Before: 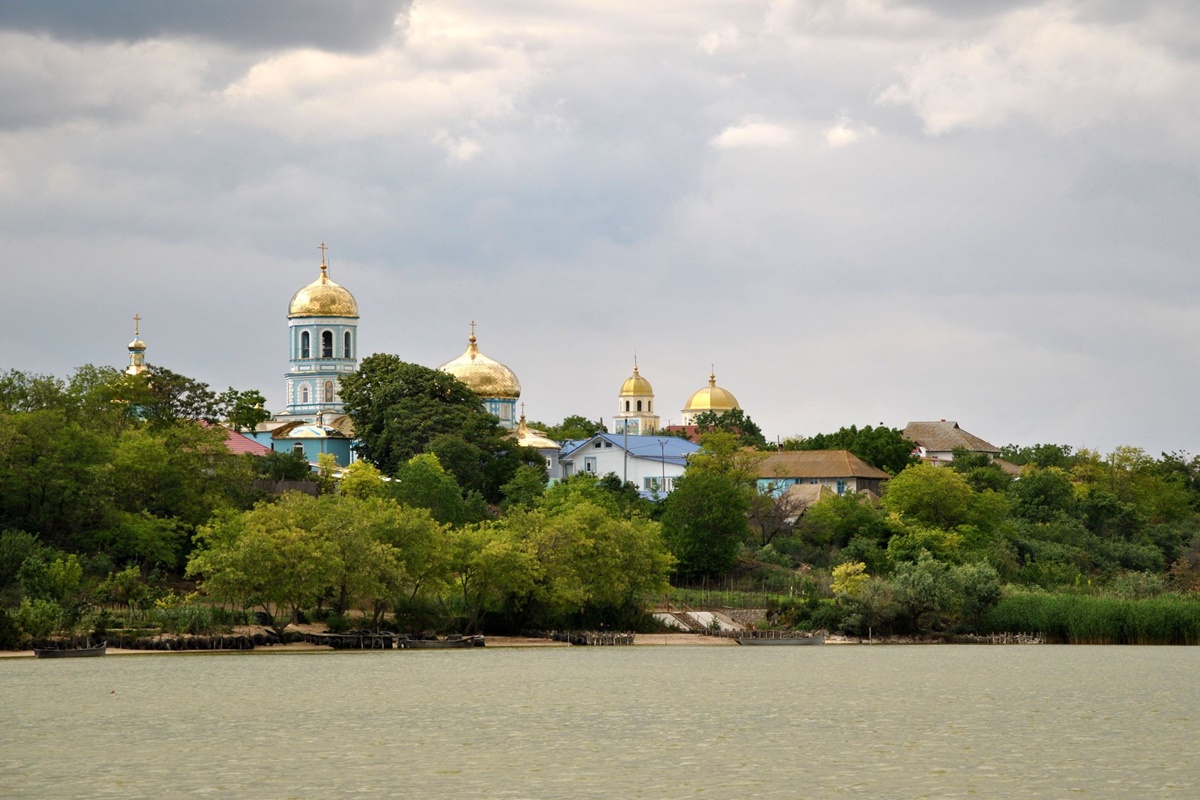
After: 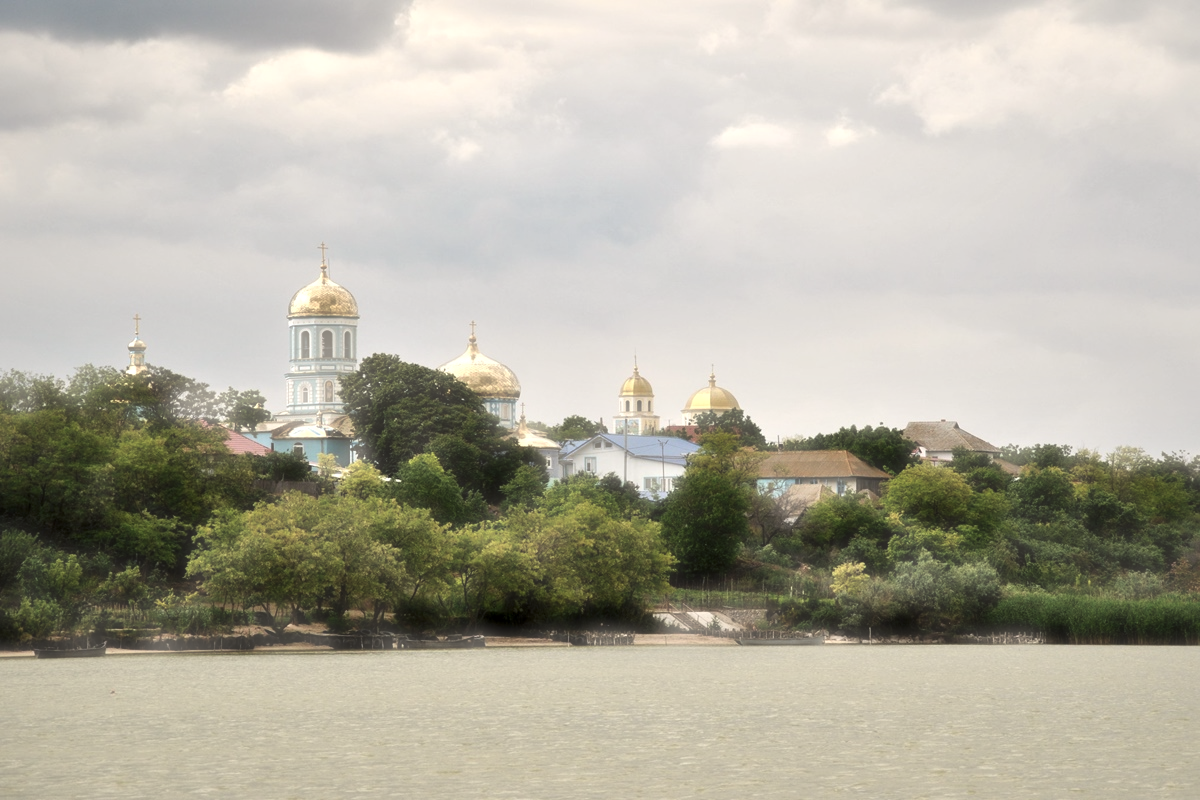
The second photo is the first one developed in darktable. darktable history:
haze removal: strength -0.89, distance 0.226, adaptive false
local contrast: mode bilateral grid, contrast 24, coarseness 61, detail 151%, midtone range 0.2
